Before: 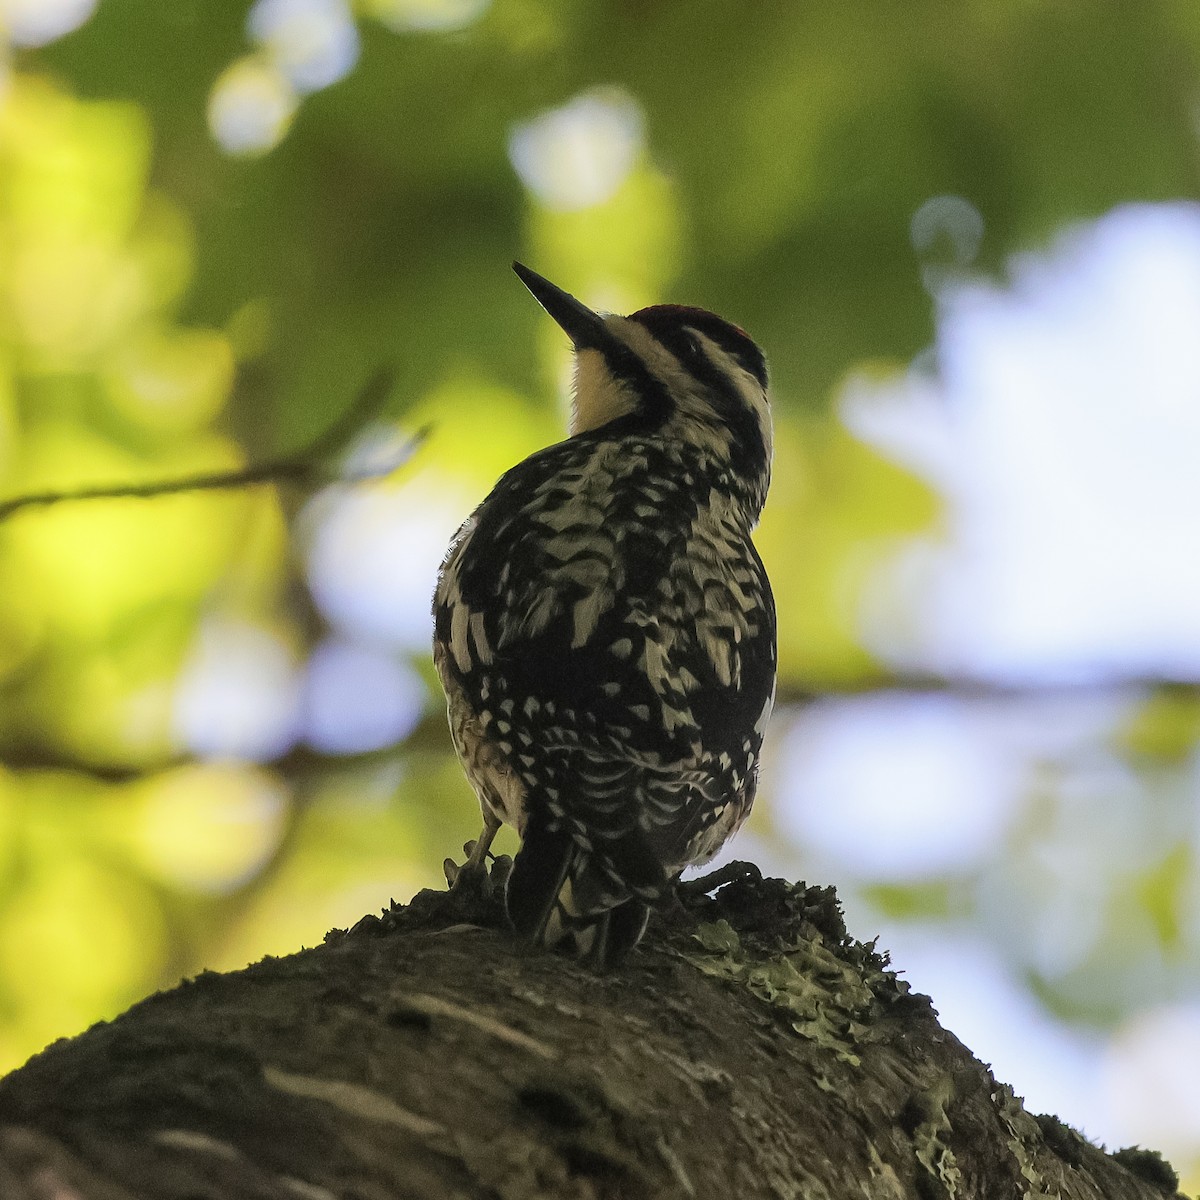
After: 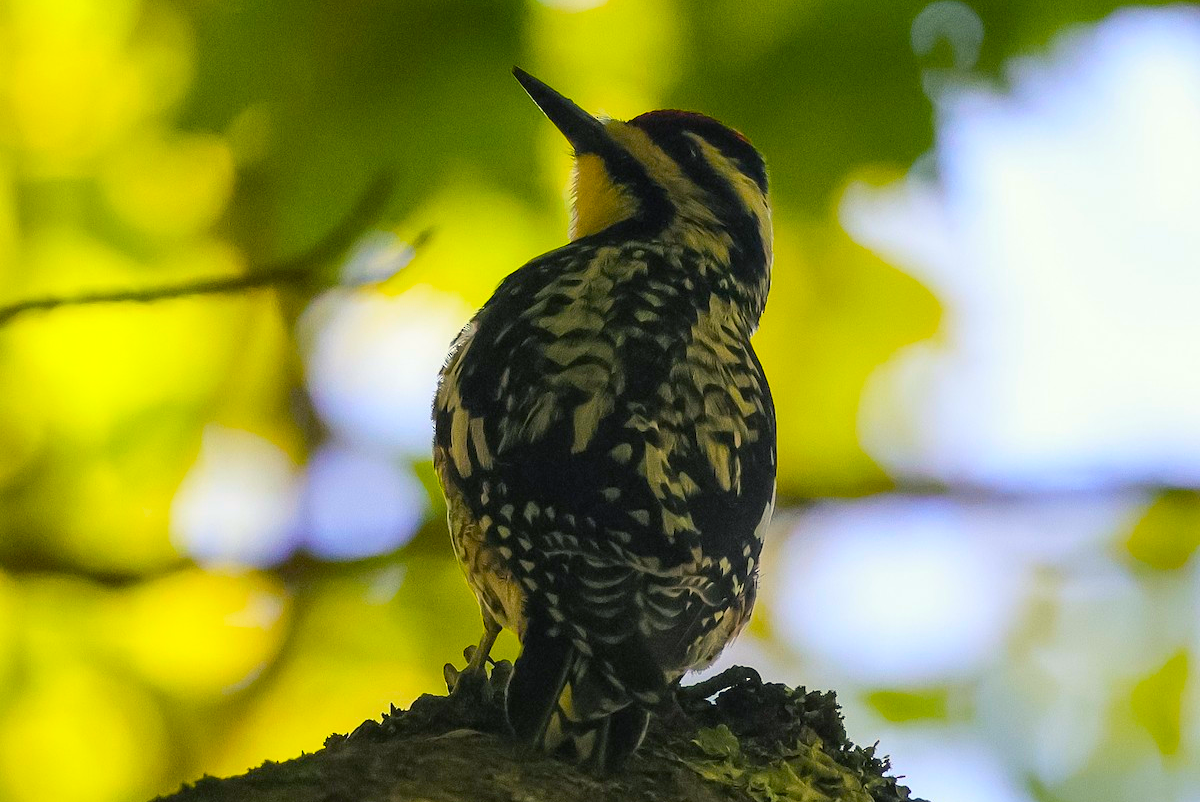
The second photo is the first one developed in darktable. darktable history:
color balance rgb: shadows lift › chroma 4.057%, shadows lift › hue 253.28°, highlights gain › luminance 5.586%, highlights gain › chroma 2.564%, highlights gain › hue 89.86°, linear chroma grading › global chroma 22.85%, perceptual saturation grading › global saturation 42.495%, global vibrance 20%
crop: top 16.324%, bottom 16.761%
